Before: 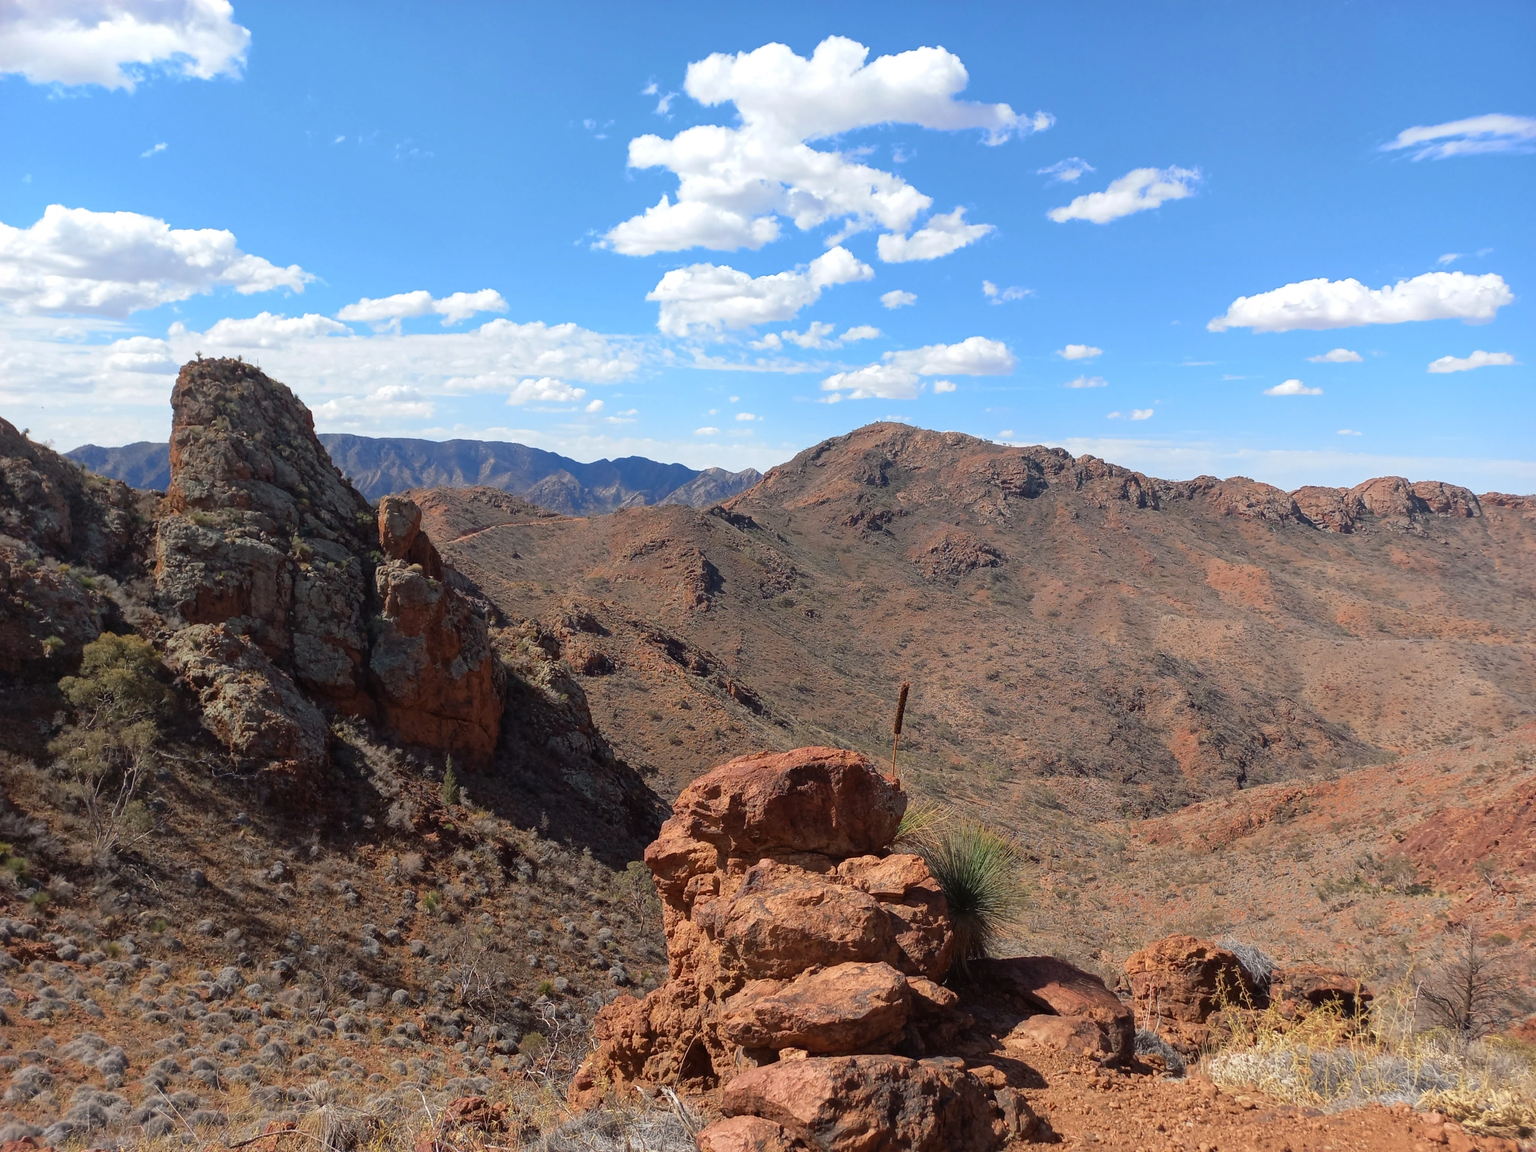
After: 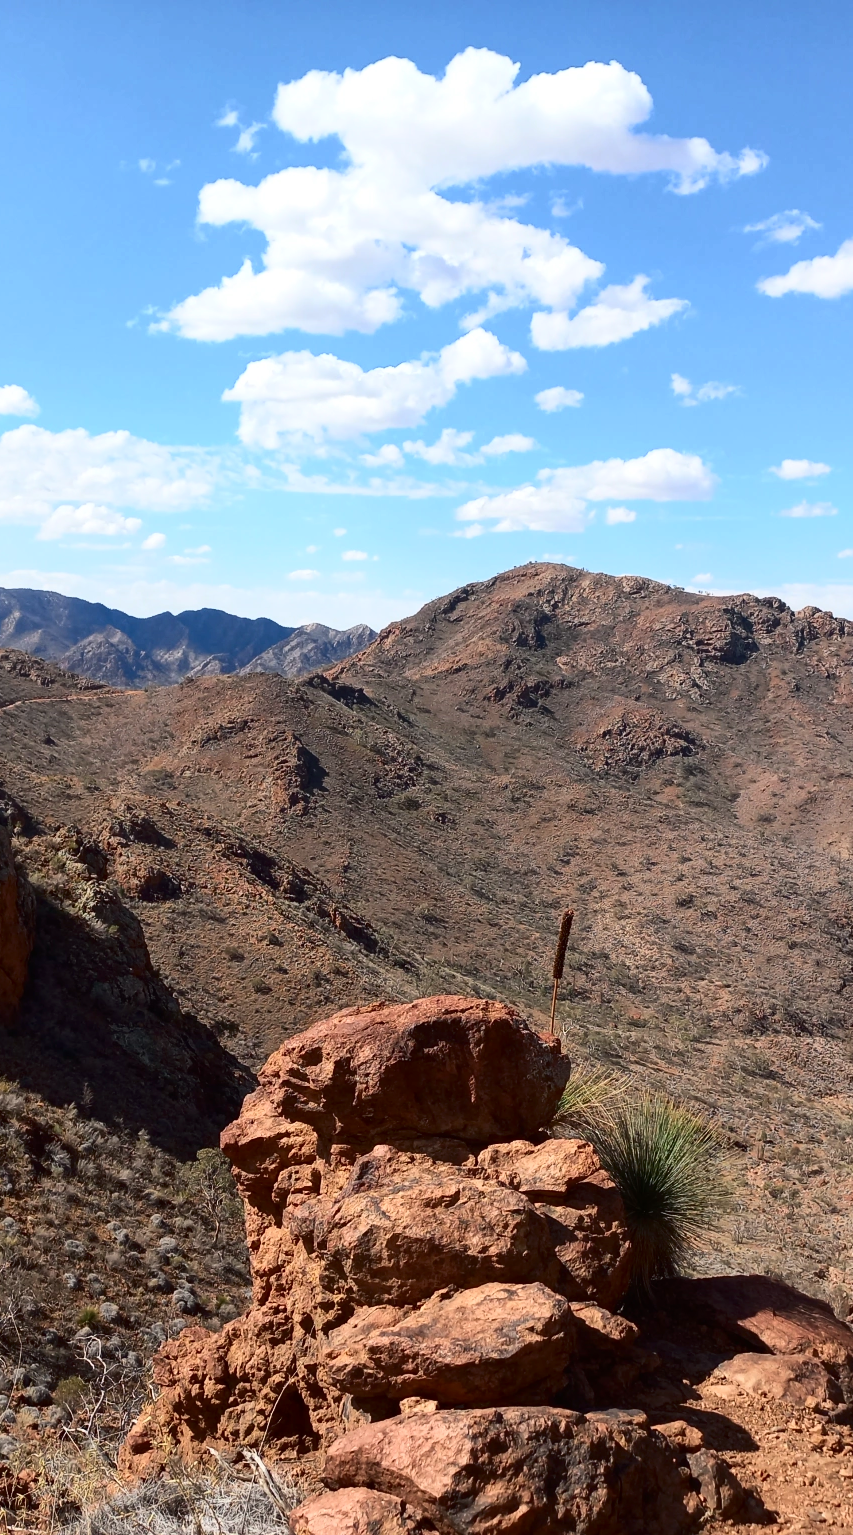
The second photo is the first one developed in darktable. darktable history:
contrast brightness saturation: contrast 0.28
crop: left 31.229%, right 27.105%
